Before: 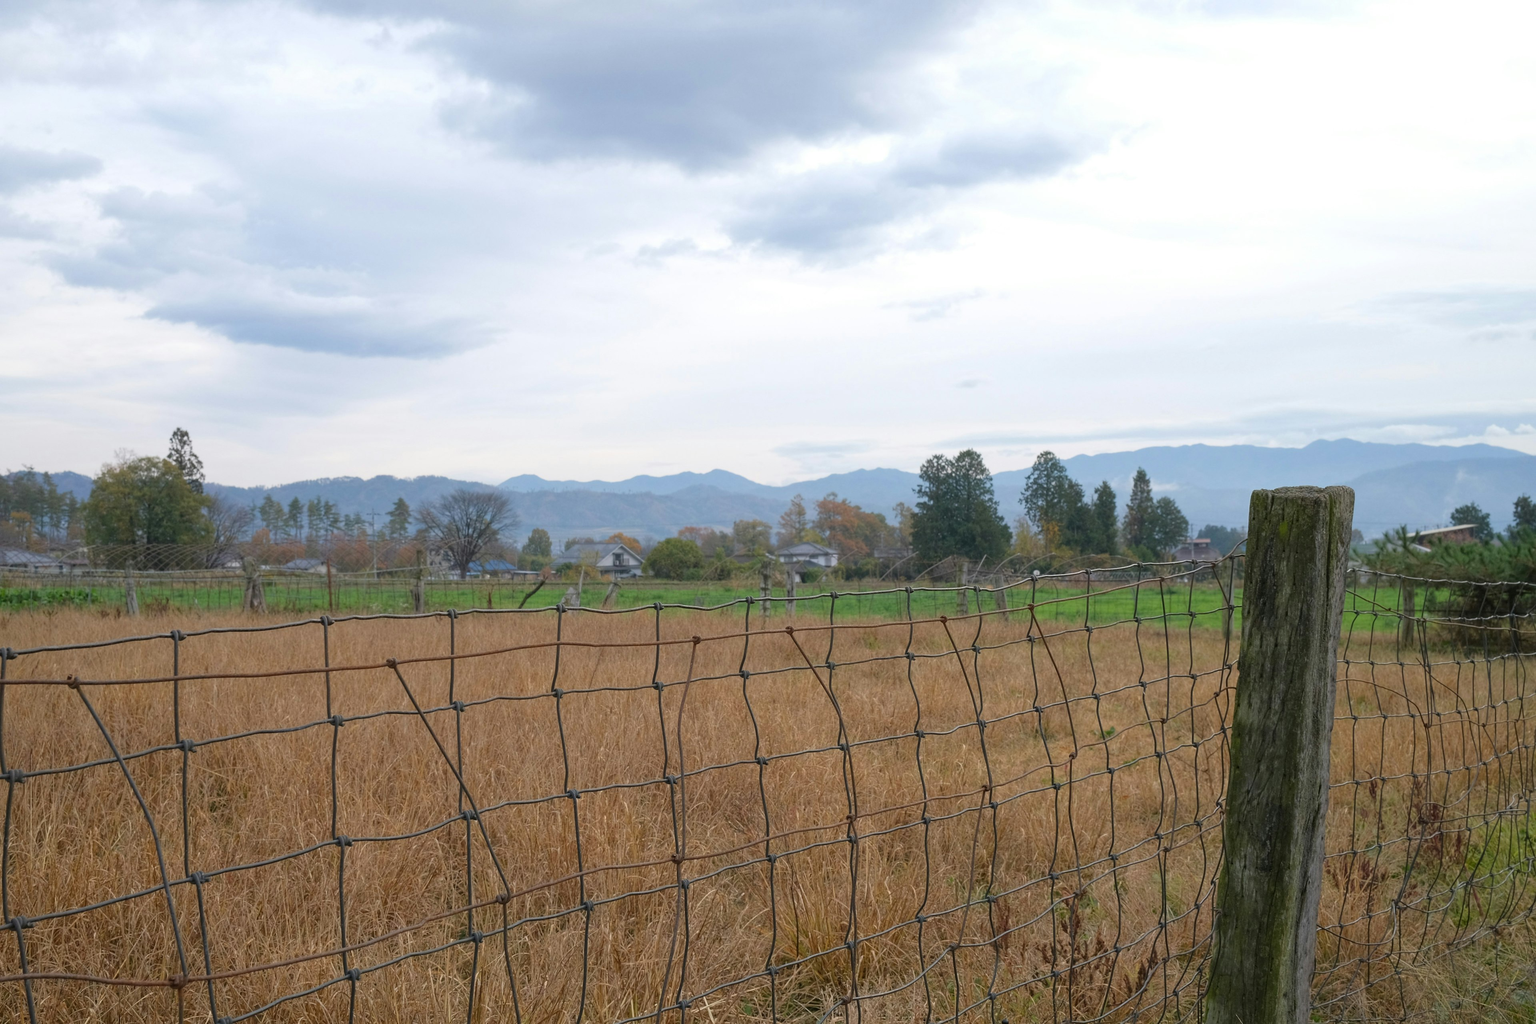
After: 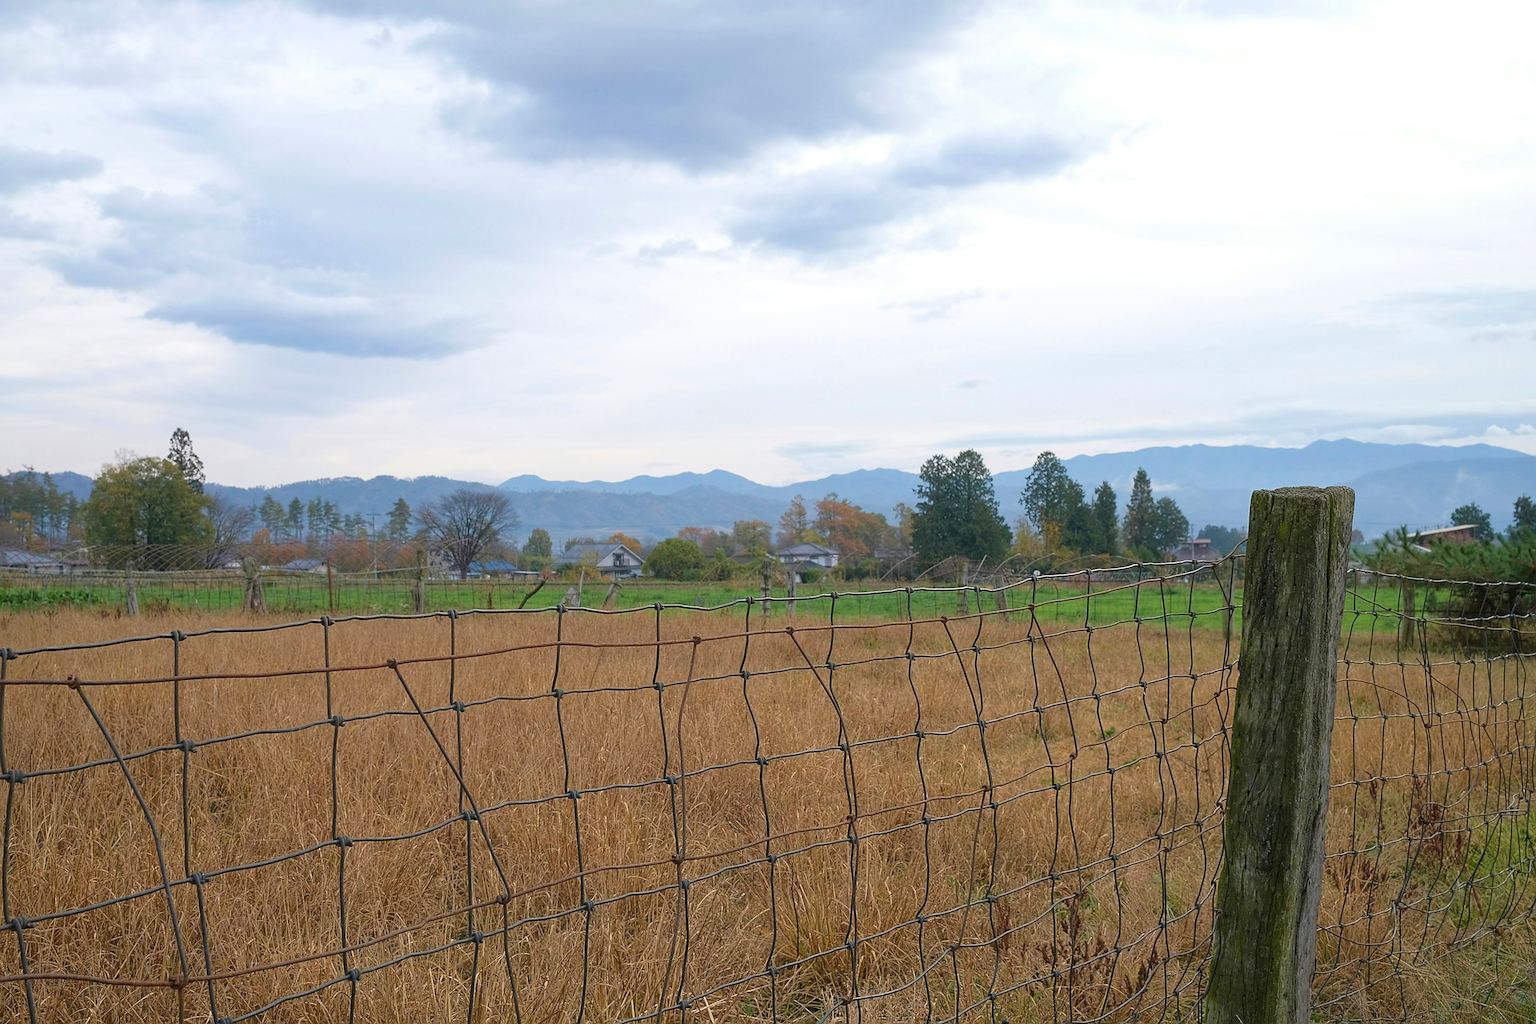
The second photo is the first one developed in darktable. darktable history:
sharpen: amount 0.886
velvia: on, module defaults
